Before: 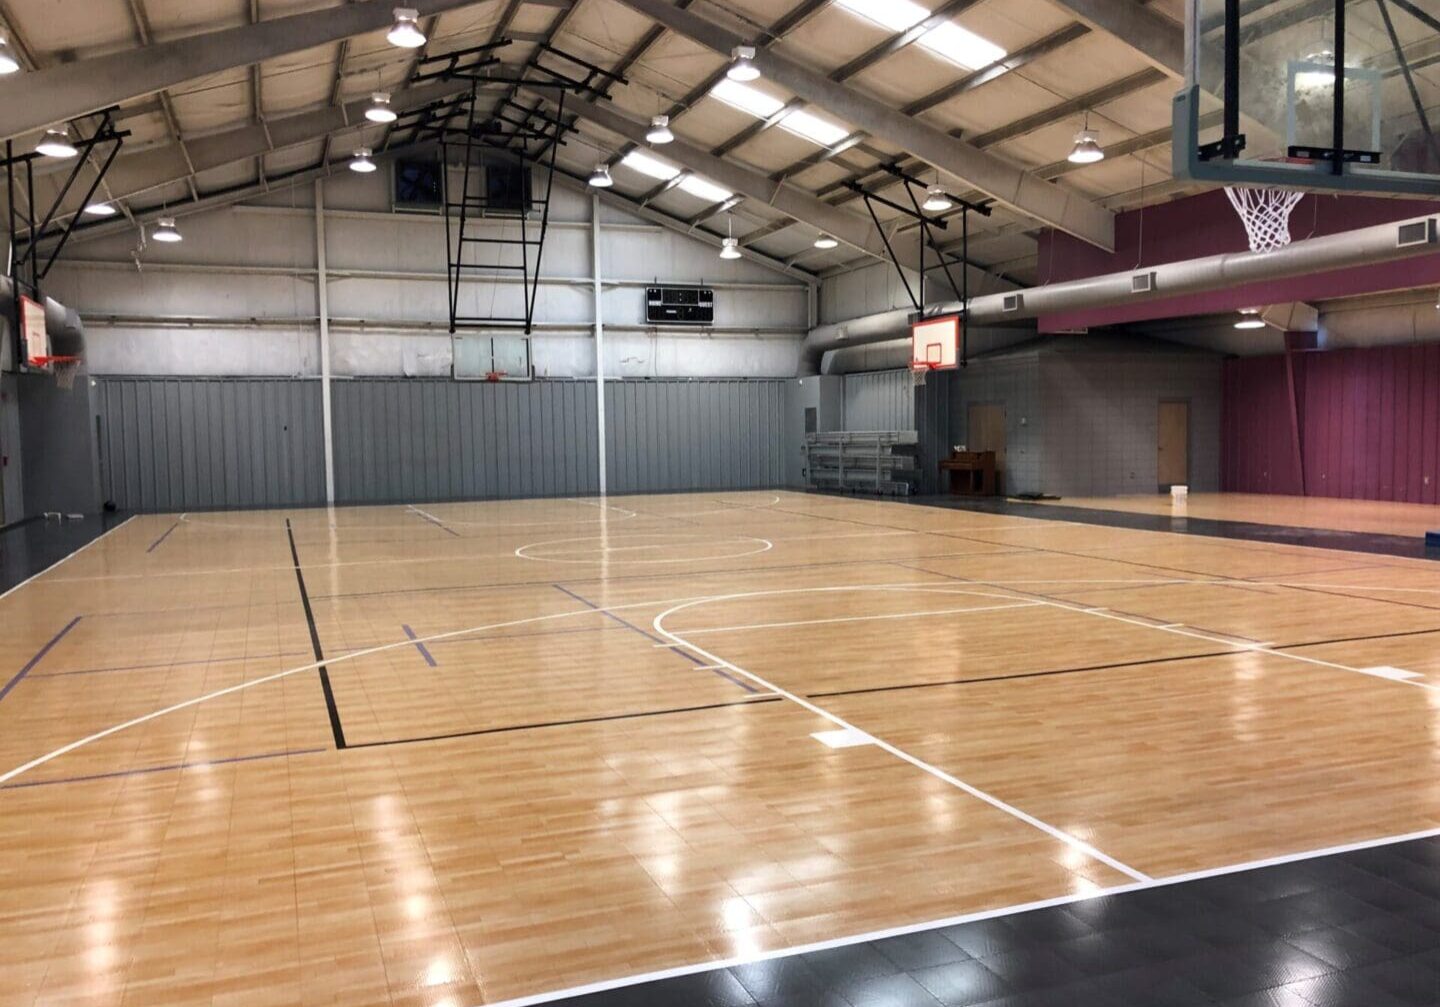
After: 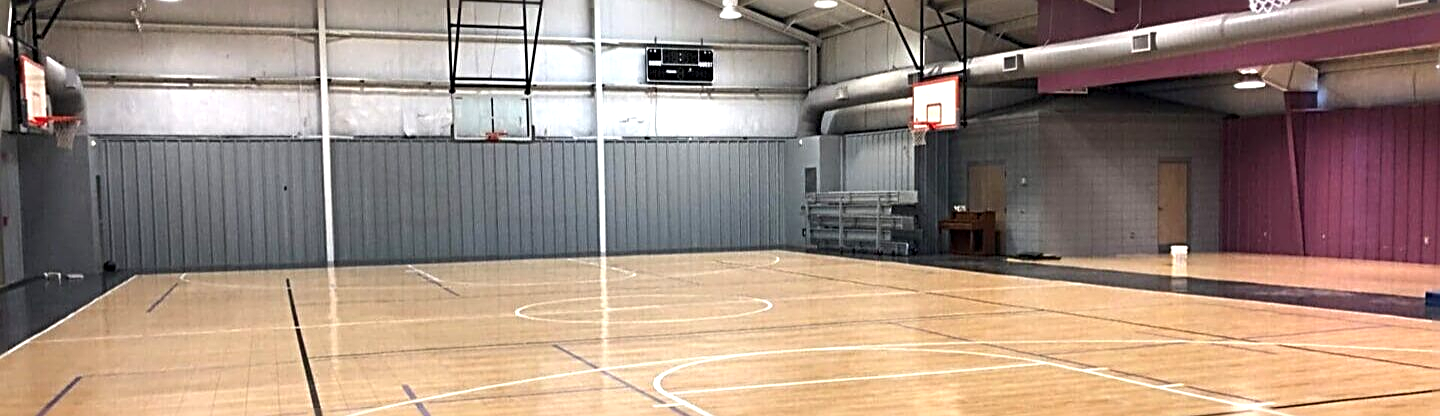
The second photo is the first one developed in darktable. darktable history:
crop and rotate: top 23.903%, bottom 34.748%
exposure: exposure 0.575 EV, compensate exposure bias true, compensate highlight preservation false
sharpen: radius 3.052, amount 0.772
